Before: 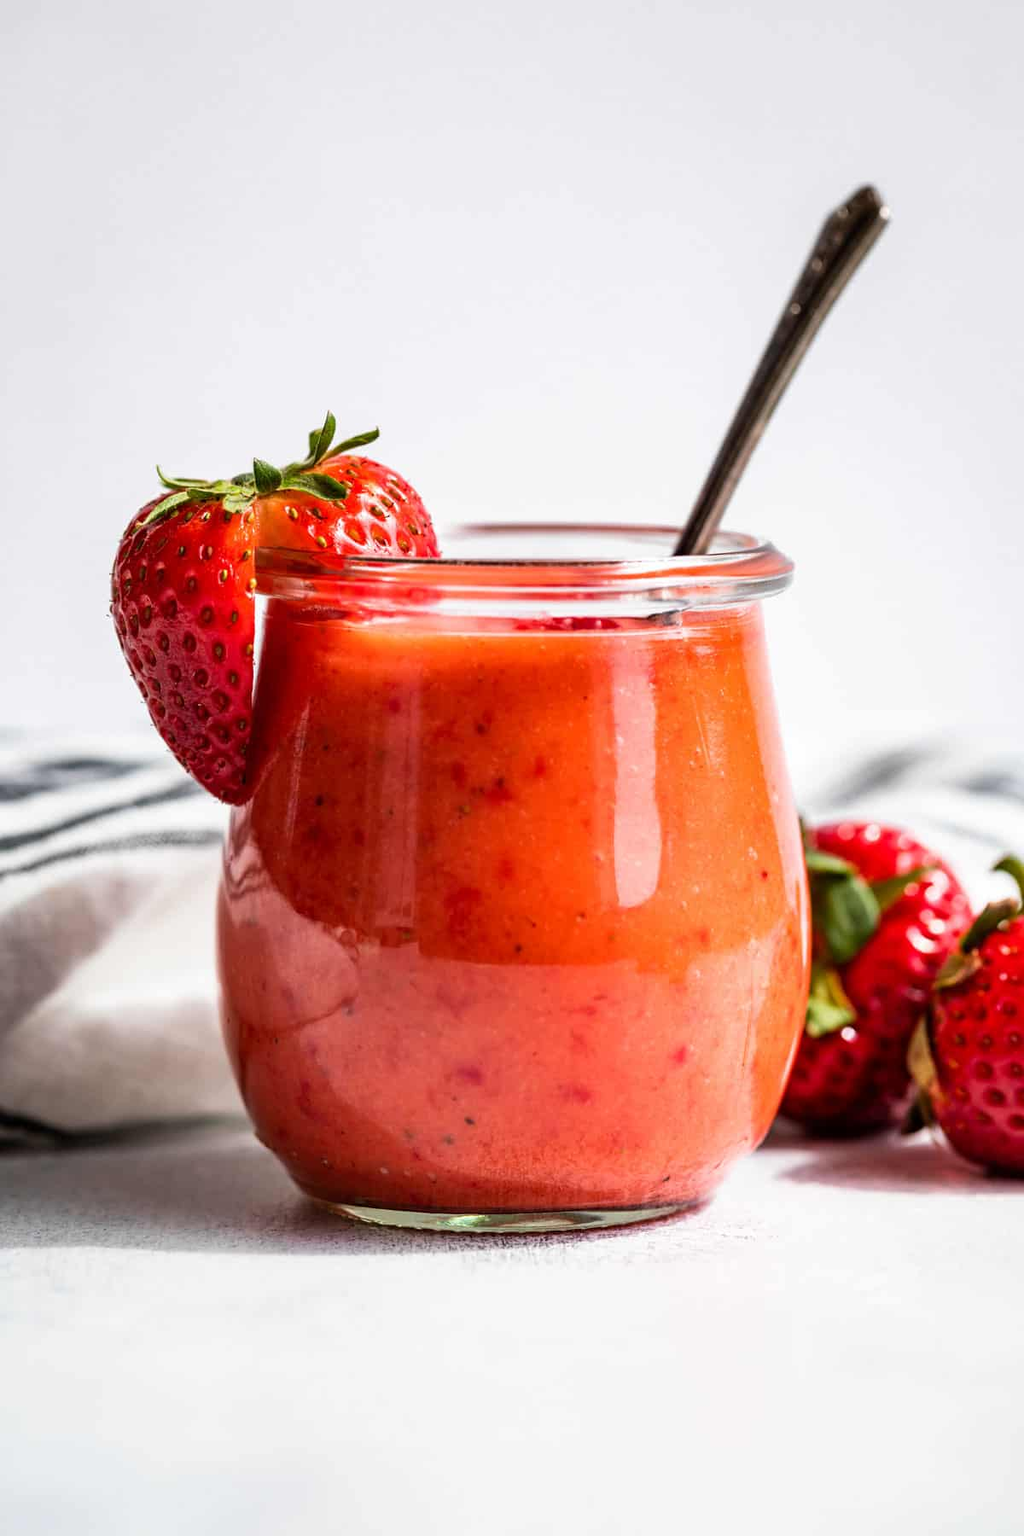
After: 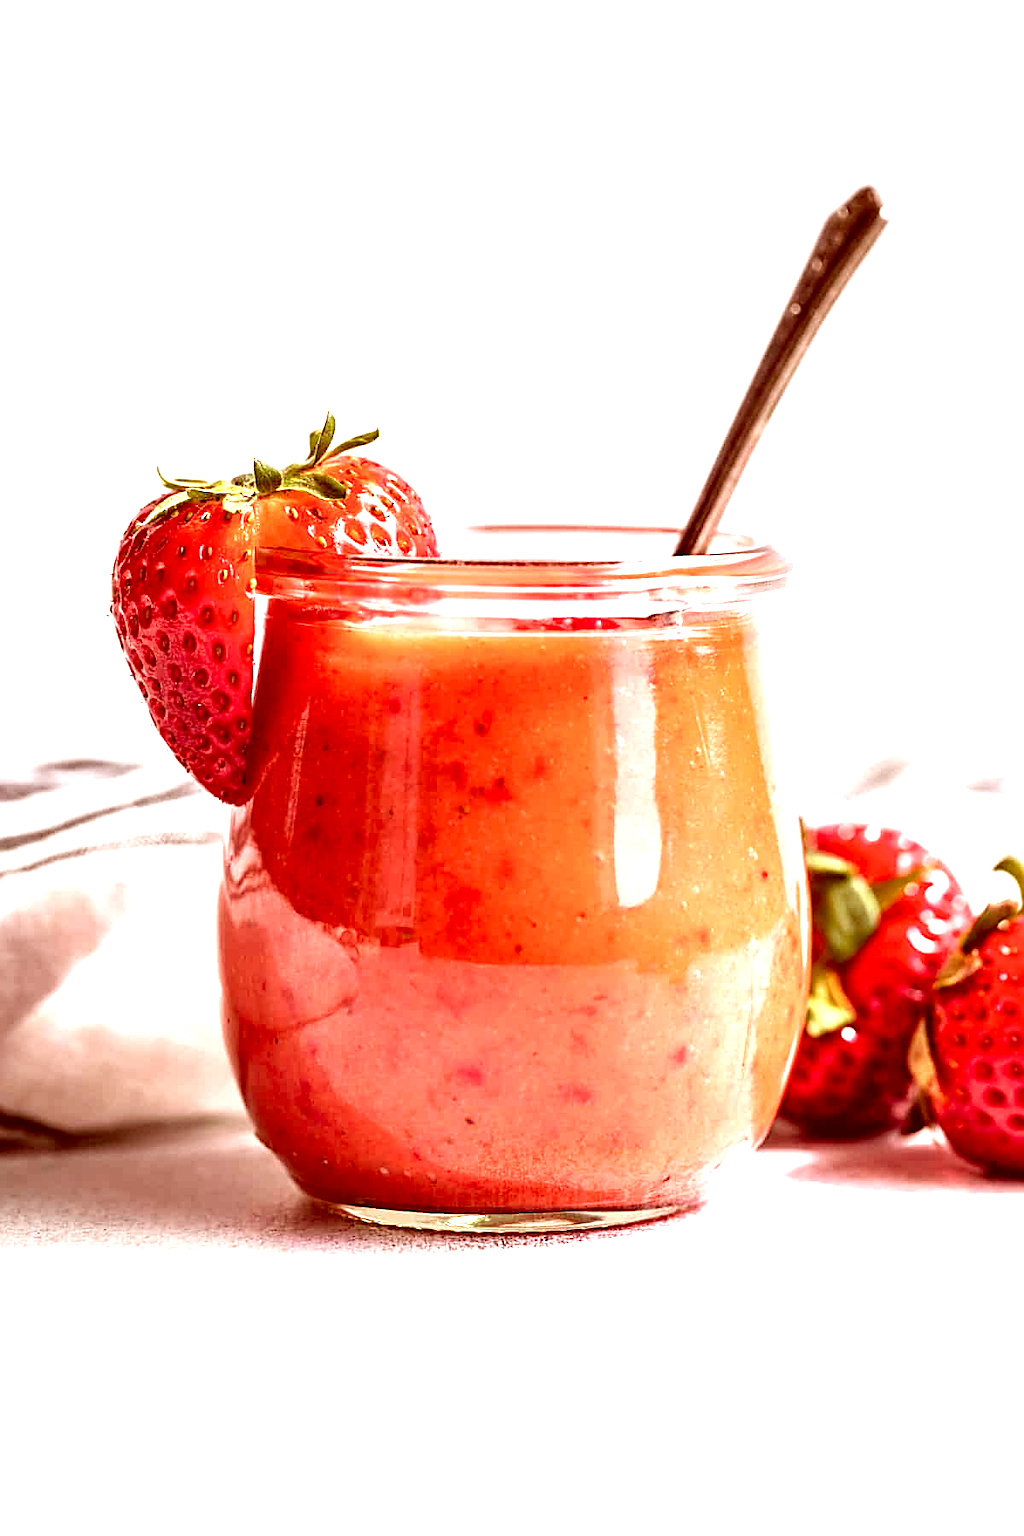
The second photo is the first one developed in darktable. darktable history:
sharpen: on, module defaults
color correction: highlights a* 9.03, highlights b* 8.71, shadows a* 40, shadows b* 40, saturation 0.8
exposure: black level correction 0, exposure 1.2 EV, compensate highlight preservation false
